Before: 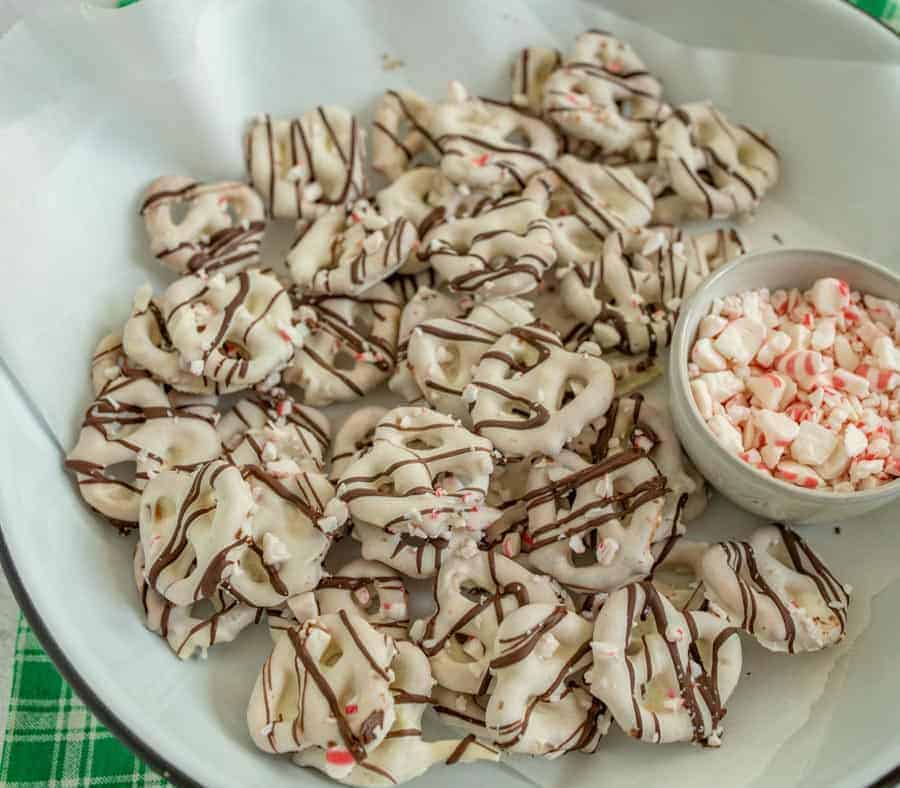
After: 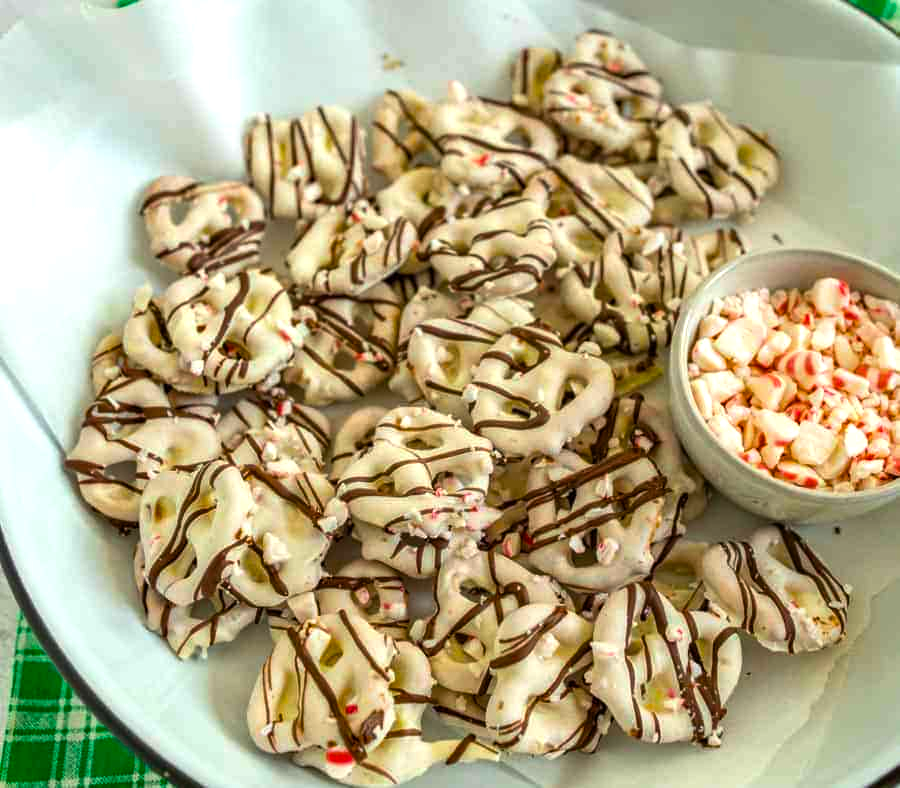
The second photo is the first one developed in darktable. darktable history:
color balance rgb: perceptual saturation grading › global saturation 74.324%, perceptual saturation grading › shadows -29.125%, perceptual brilliance grading › global brilliance 15.666%, perceptual brilliance grading › shadows -34.328%
